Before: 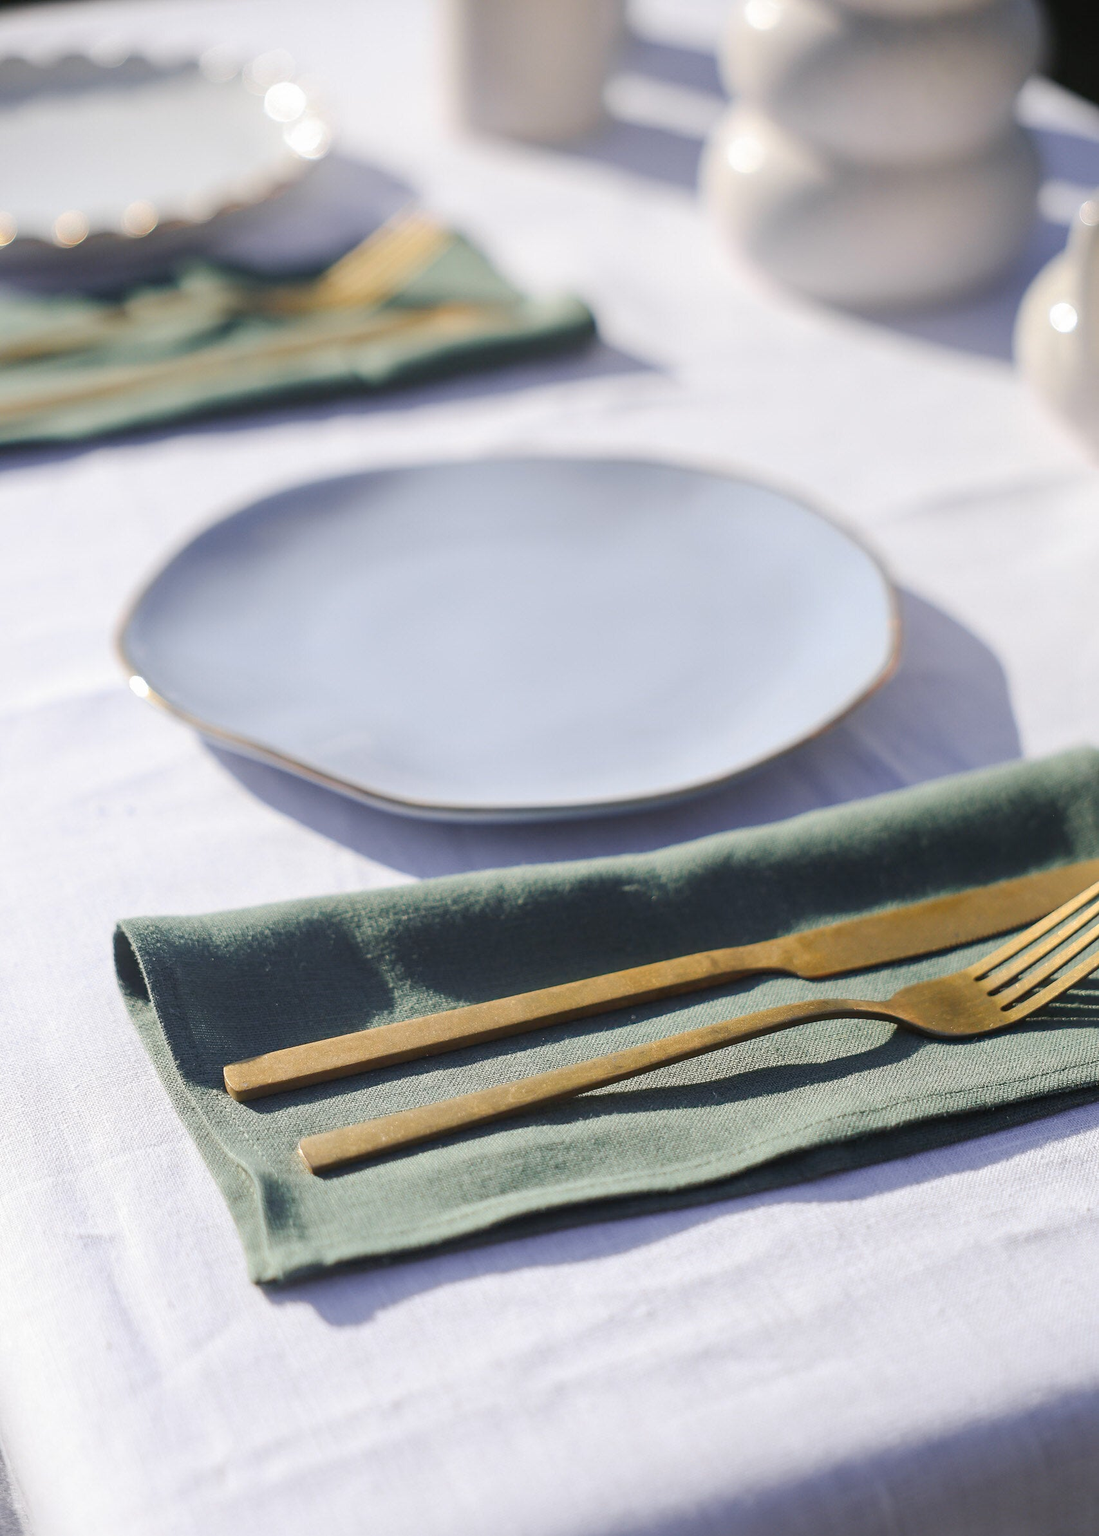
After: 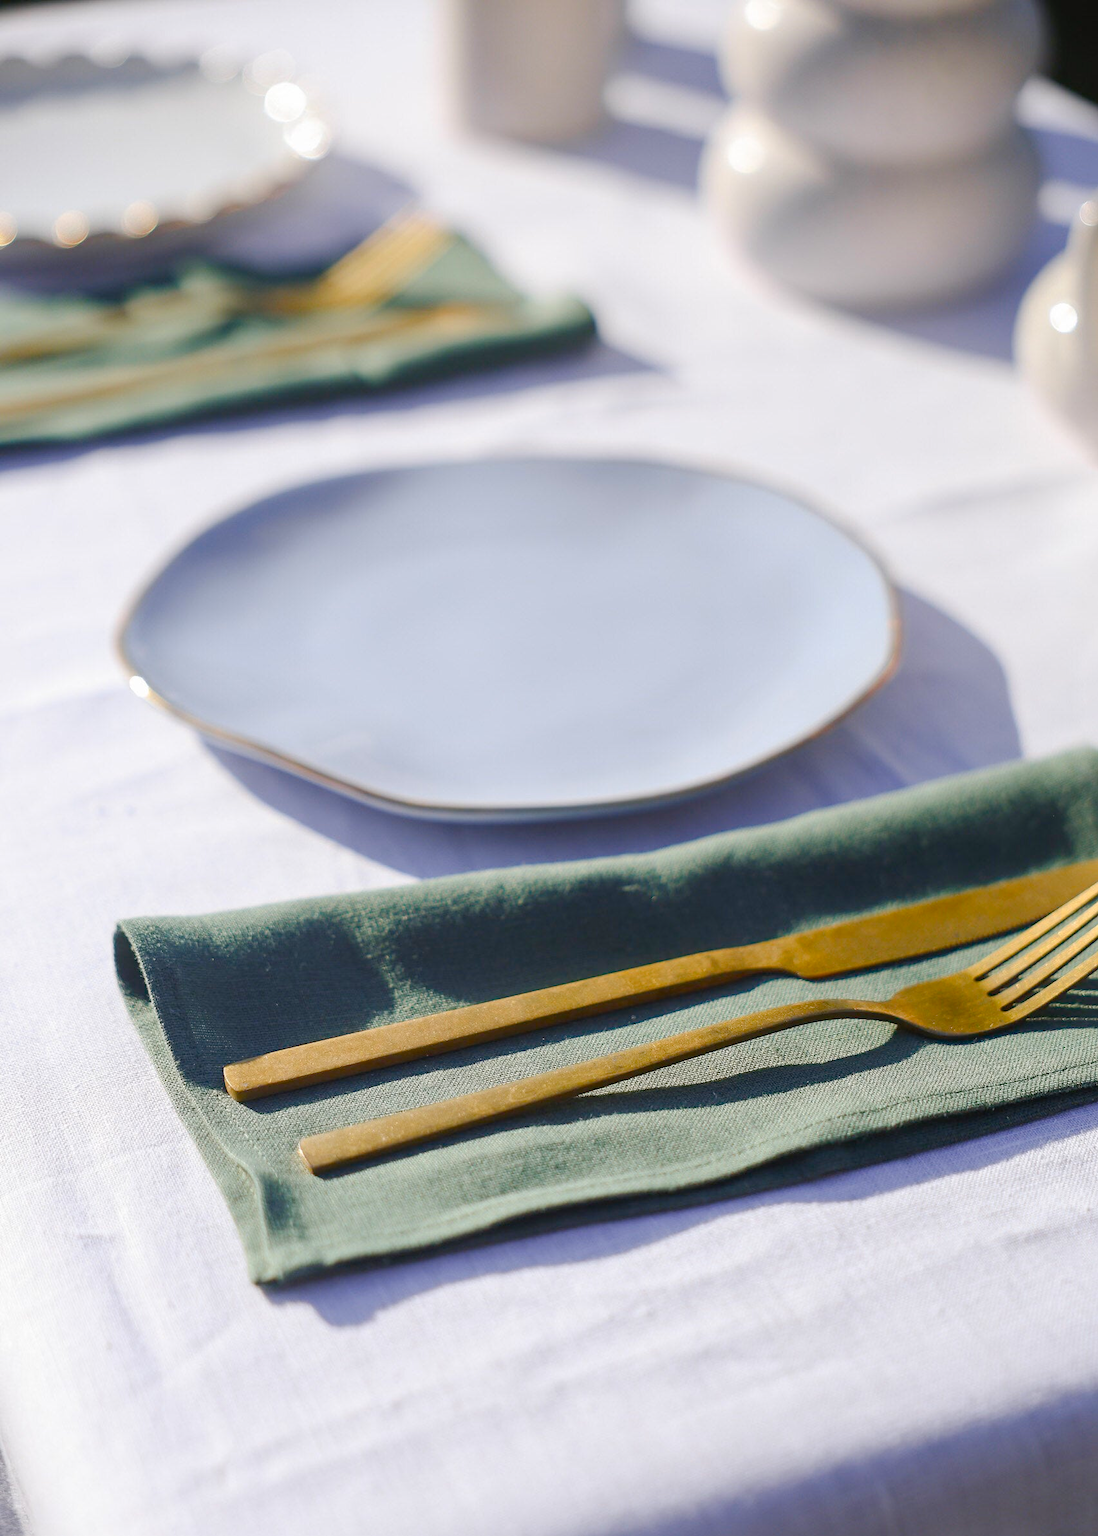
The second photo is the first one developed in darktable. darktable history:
color balance rgb: perceptual saturation grading › global saturation 34.999%, perceptual saturation grading › highlights -24.959%, perceptual saturation grading › shadows 50.094%
